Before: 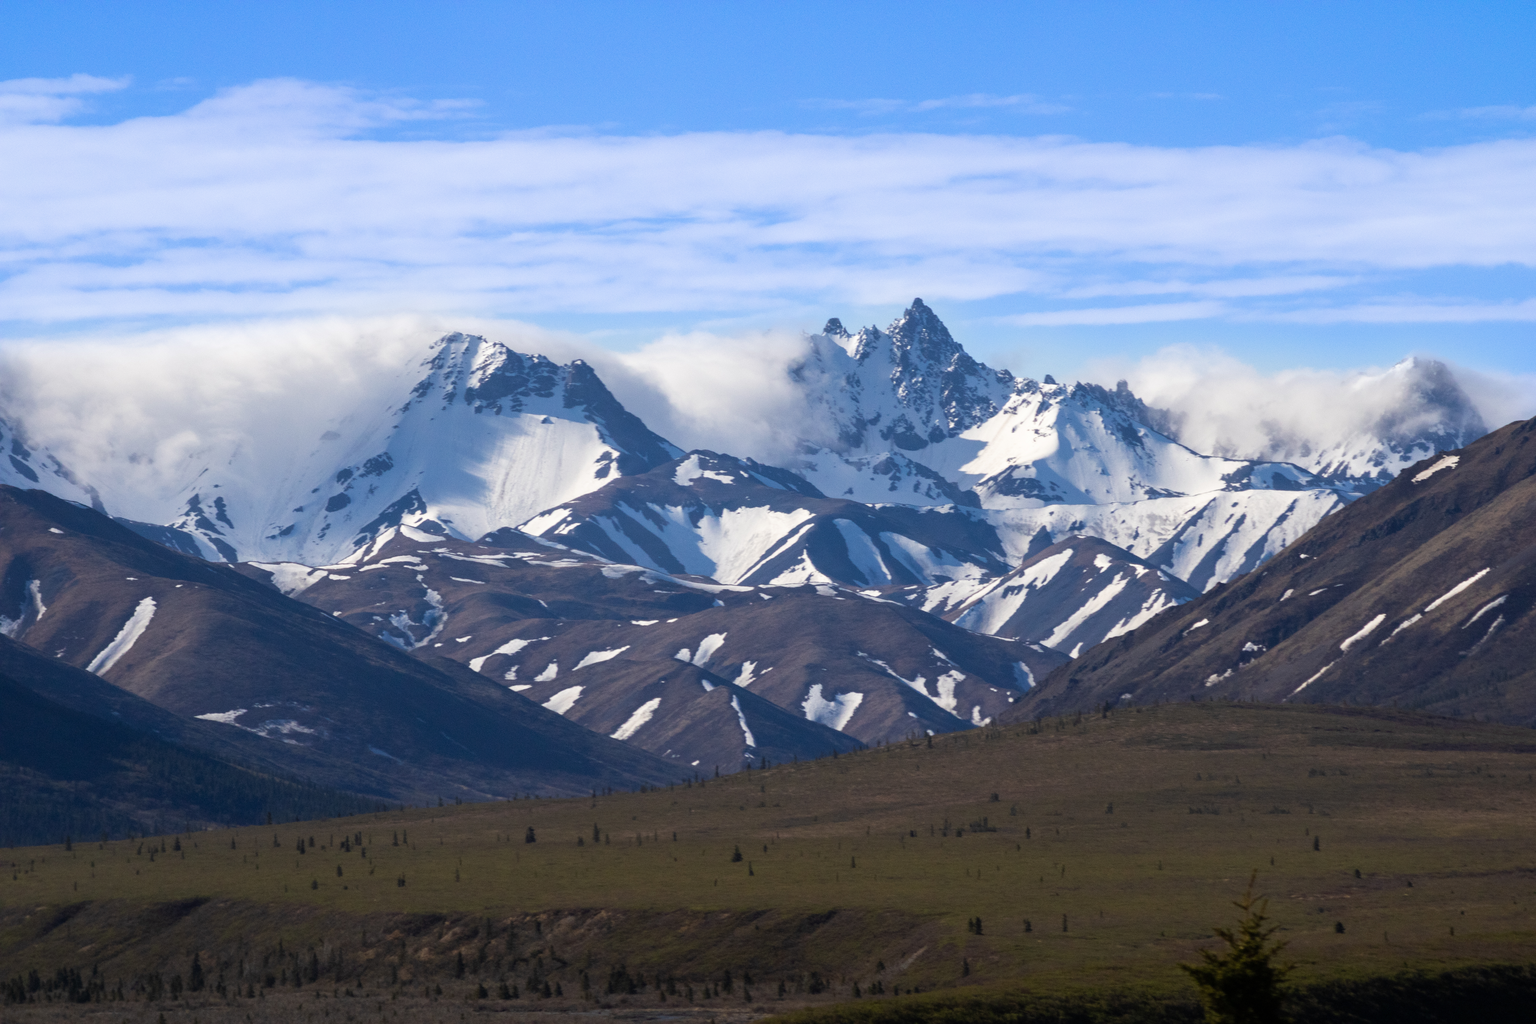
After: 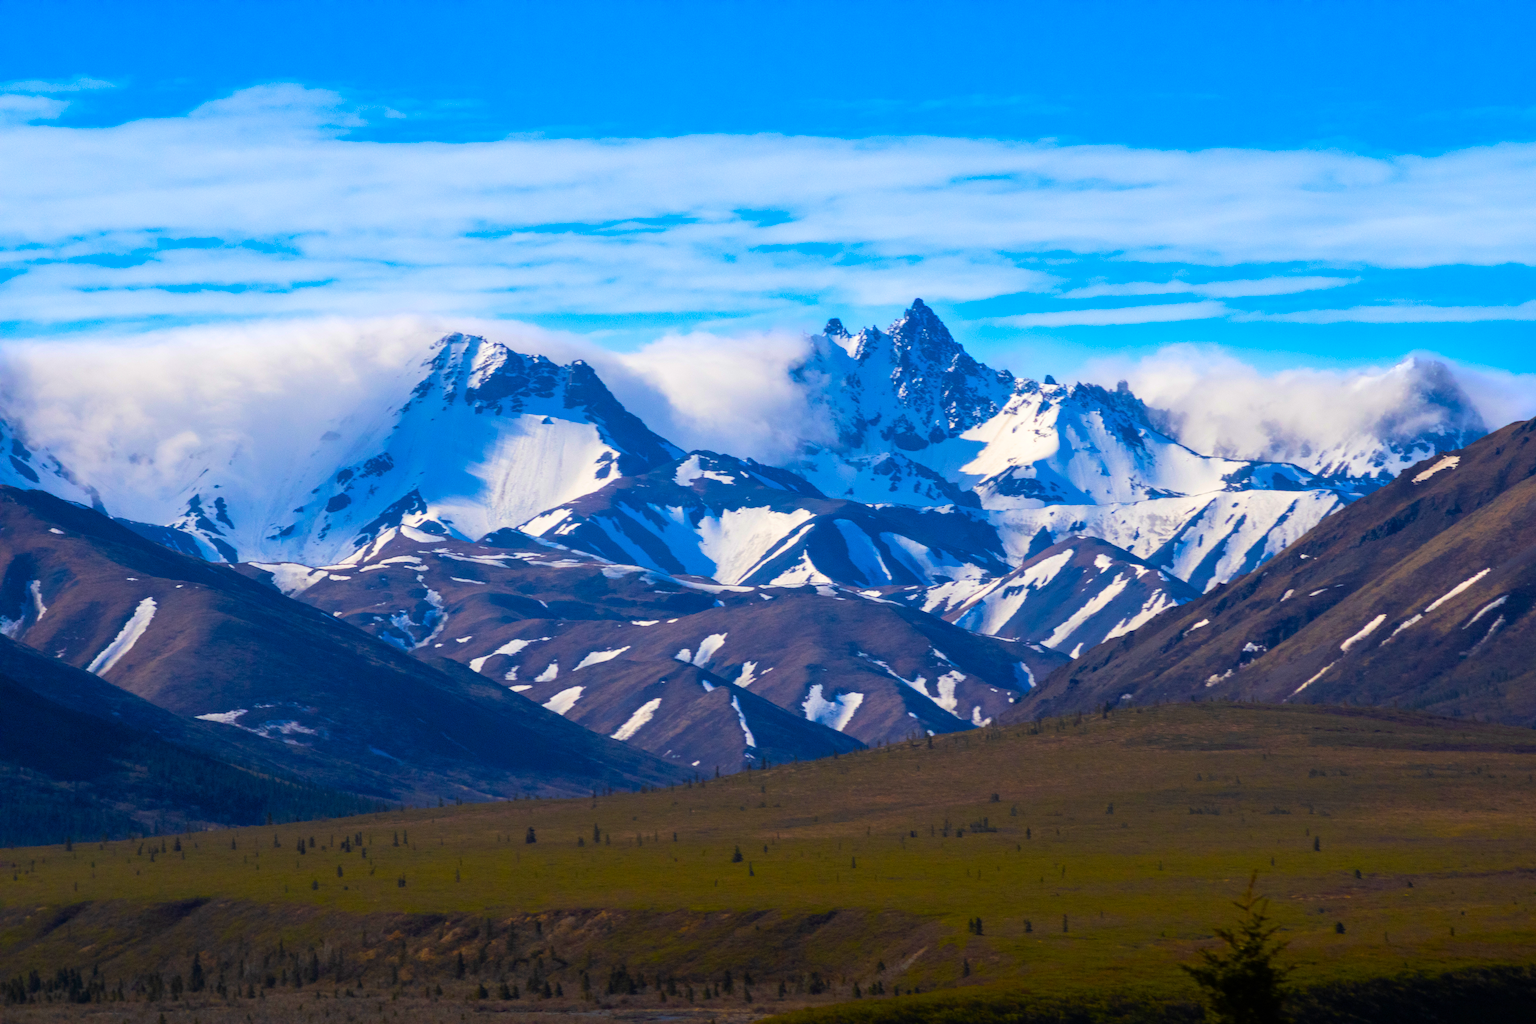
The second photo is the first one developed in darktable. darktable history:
color balance rgb: linear chroma grading › shadows -30.488%, linear chroma grading › global chroma 34.781%, perceptual saturation grading › global saturation 99.902%
